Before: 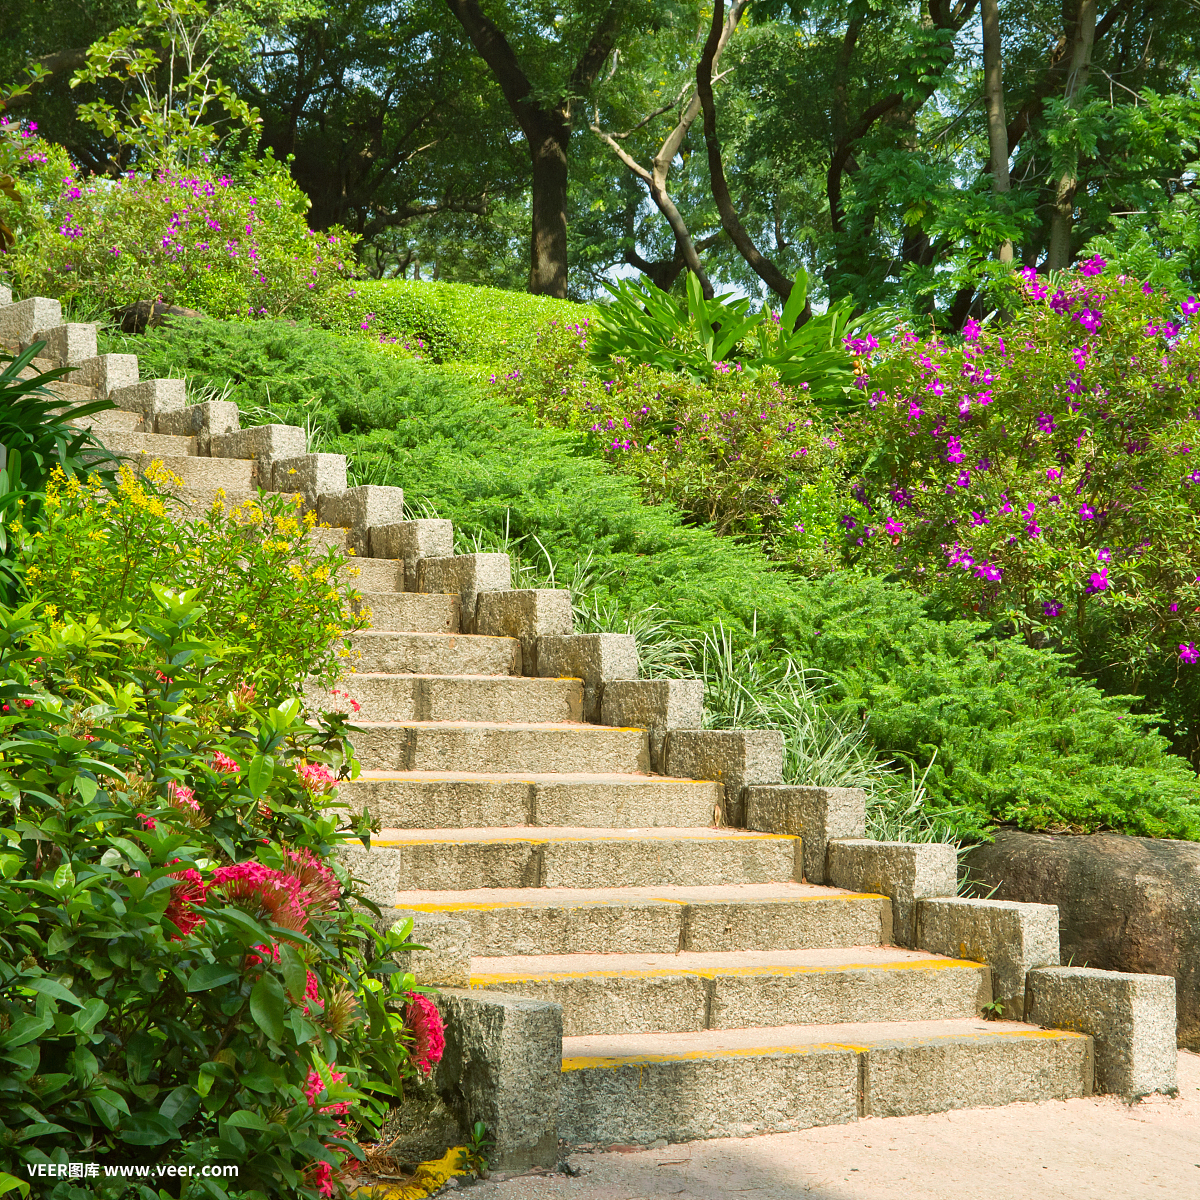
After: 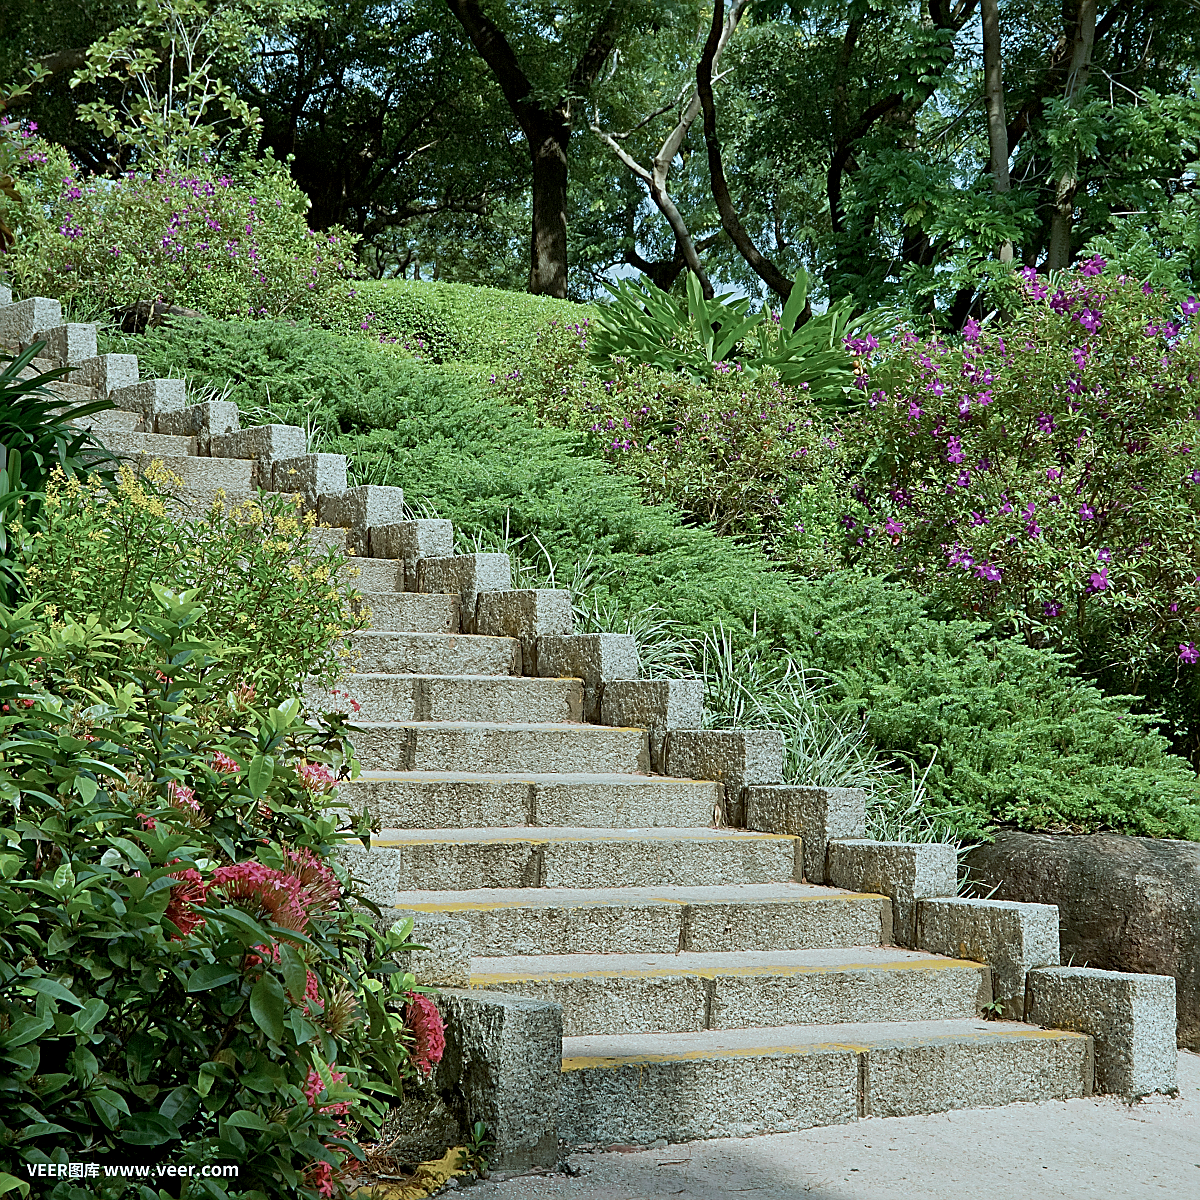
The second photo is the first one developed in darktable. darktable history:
exposure: black level correction 0.011, exposure -0.478 EV, compensate highlight preservation false
sharpen: amount 1
color correction: highlights a* -12.64, highlights b* -18.1, saturation 0.7
